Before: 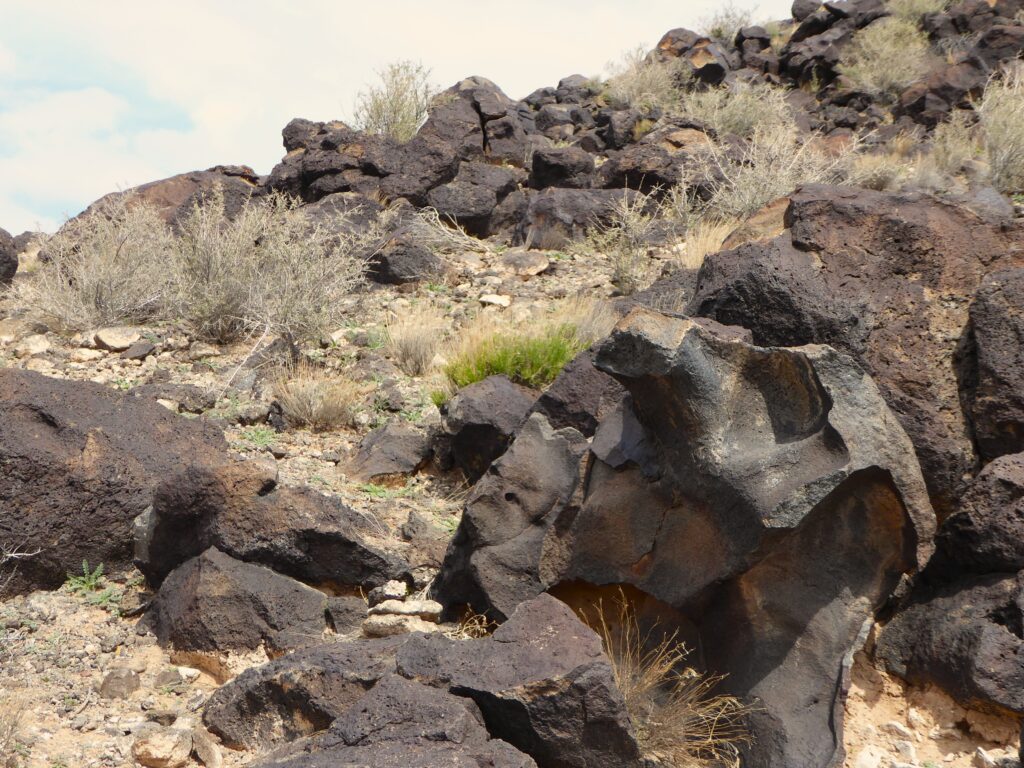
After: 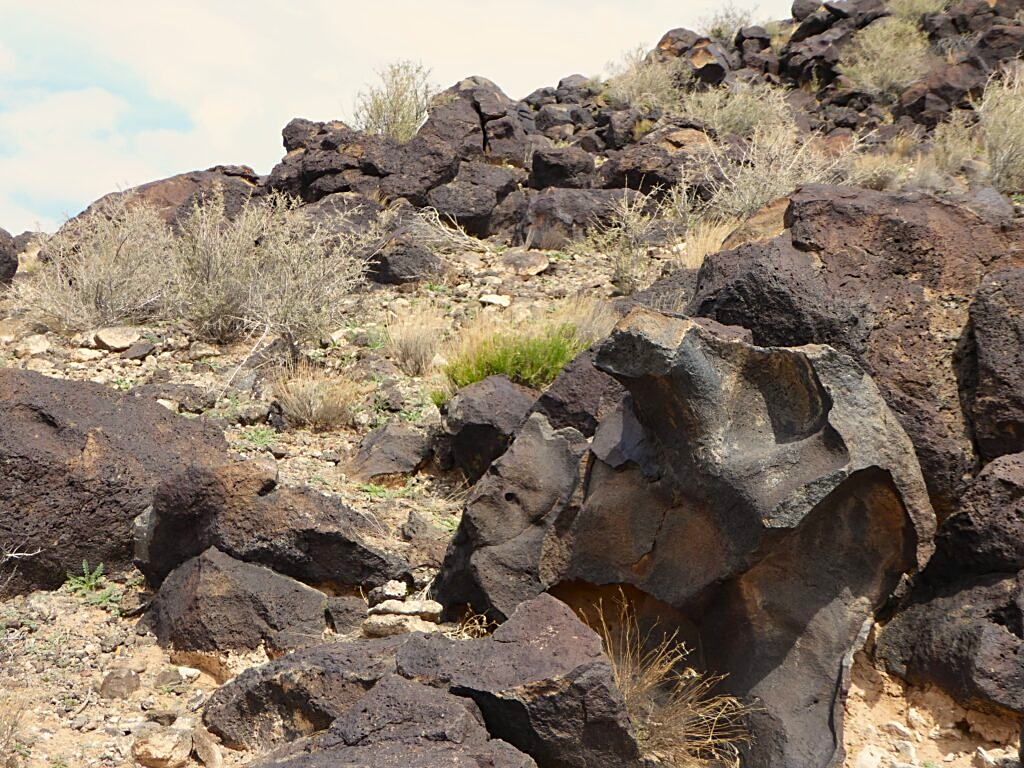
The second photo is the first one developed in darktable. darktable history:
sharpen: on, module defaults
velvia: strength 15%
